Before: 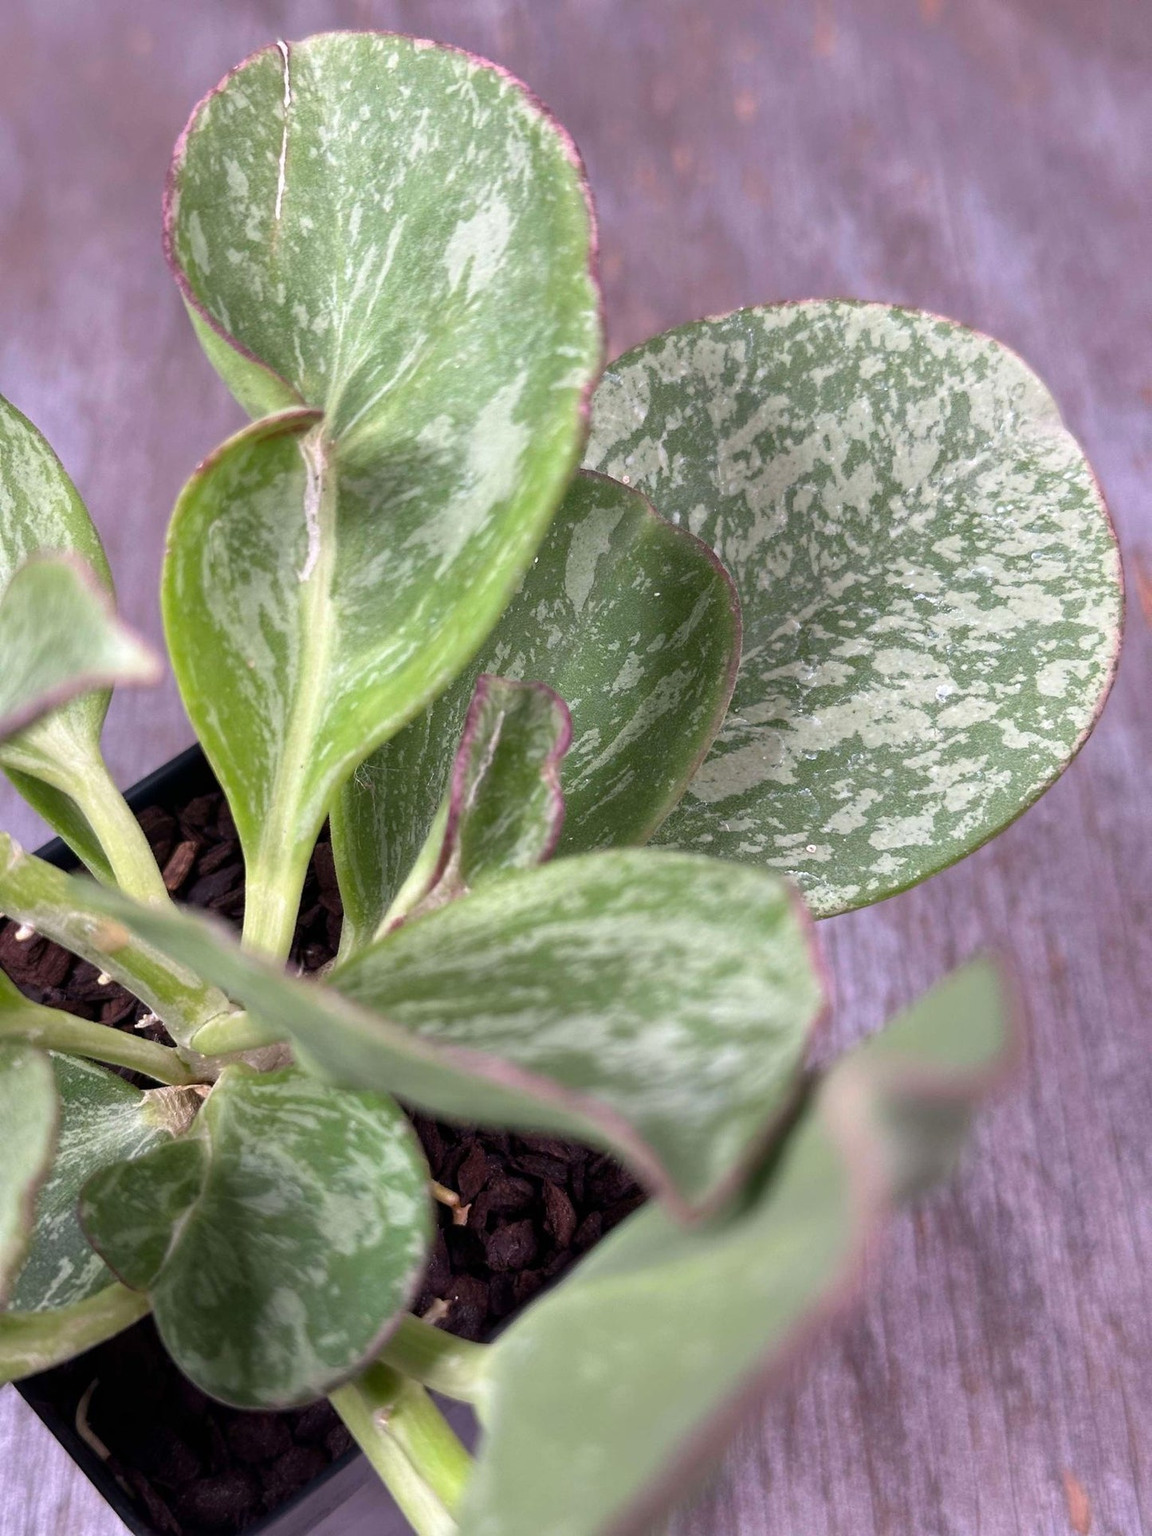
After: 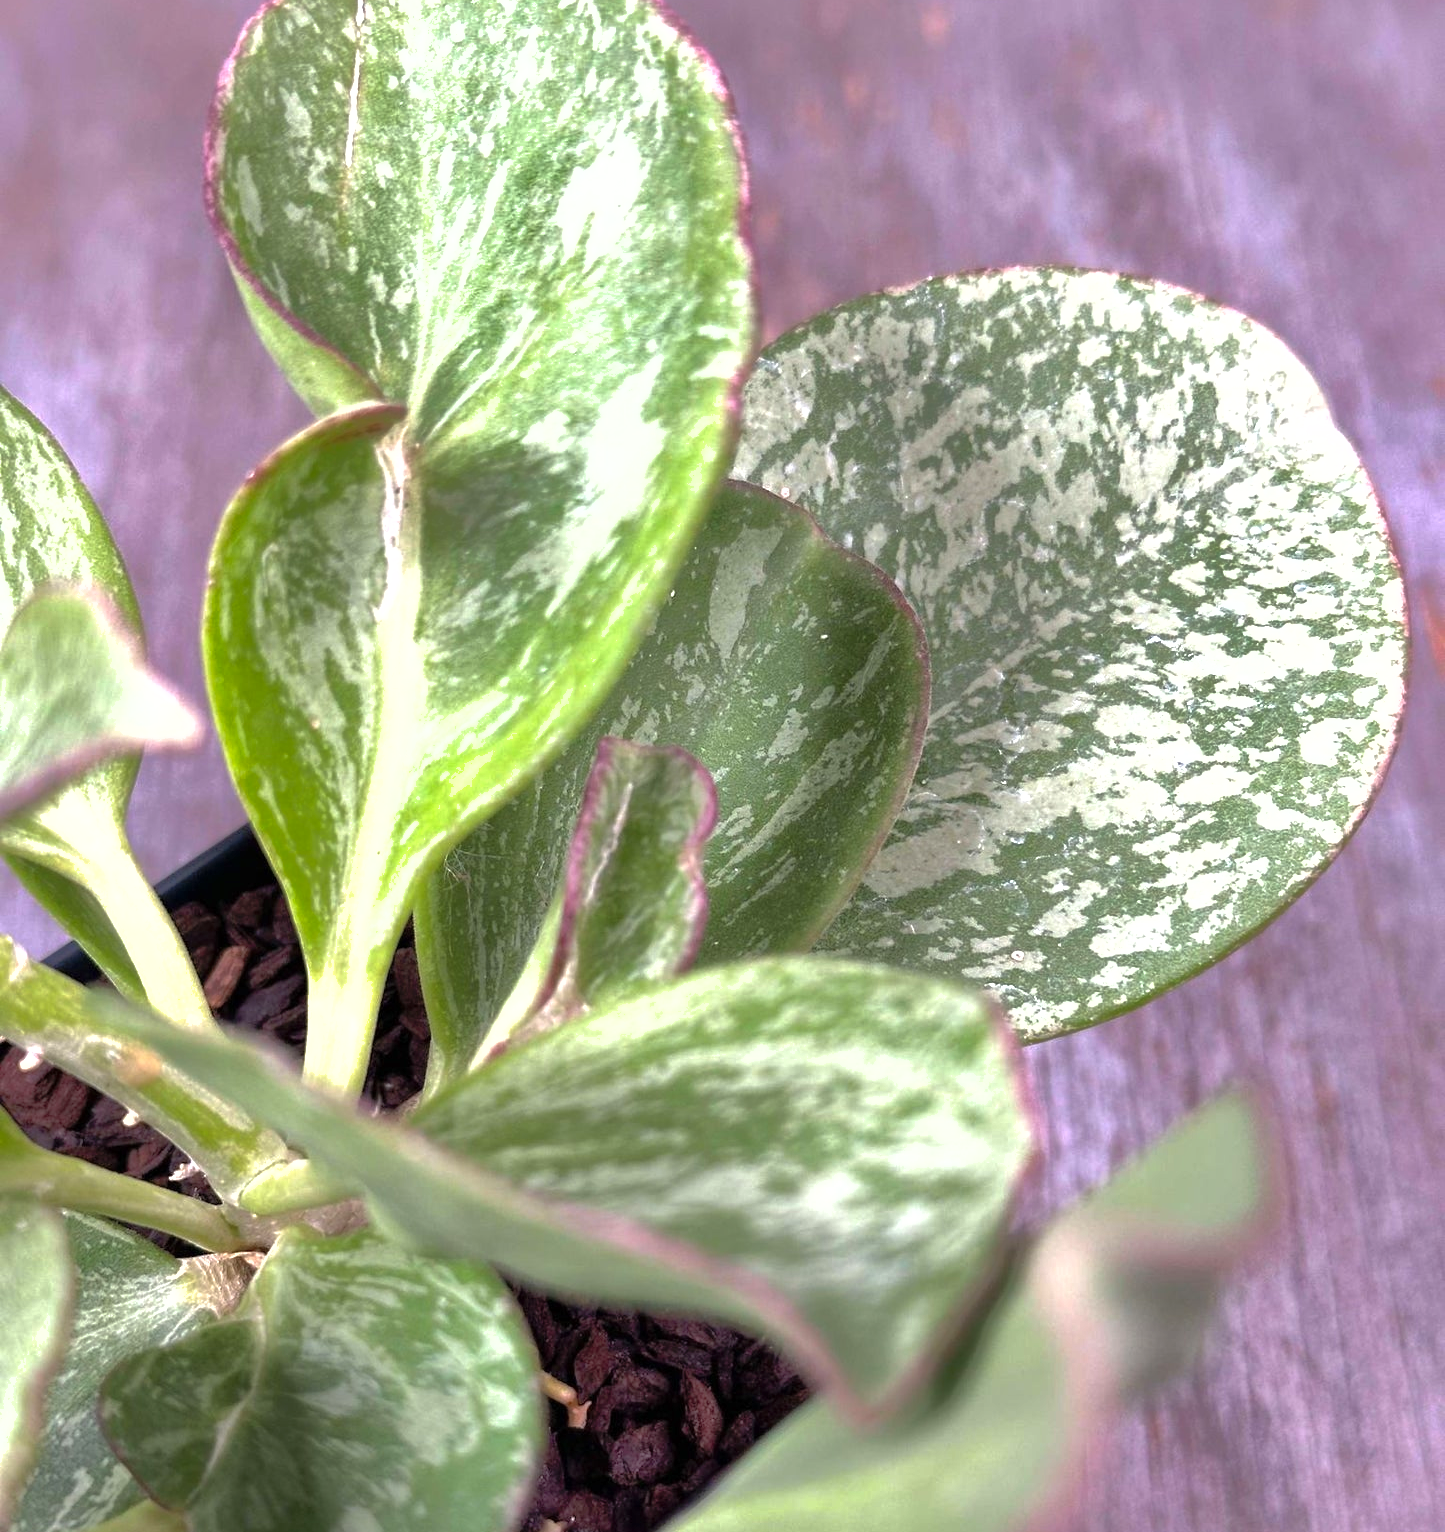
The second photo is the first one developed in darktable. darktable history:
shadows and highlights: shadows 60.28, highlights -59.84
tone equalizer: -8 EV -0.743 EV, -7 EV -0.72 EV, -6 EV -0.581 EV, -5 EV -0.38 EV, -3 EV 0.383 EV, -2 EV 0.6 EV, -1 EV 0.698 EV, +0 EV 0.778 EV
crop and rotate: top 5.668%, bottom 14.779%
